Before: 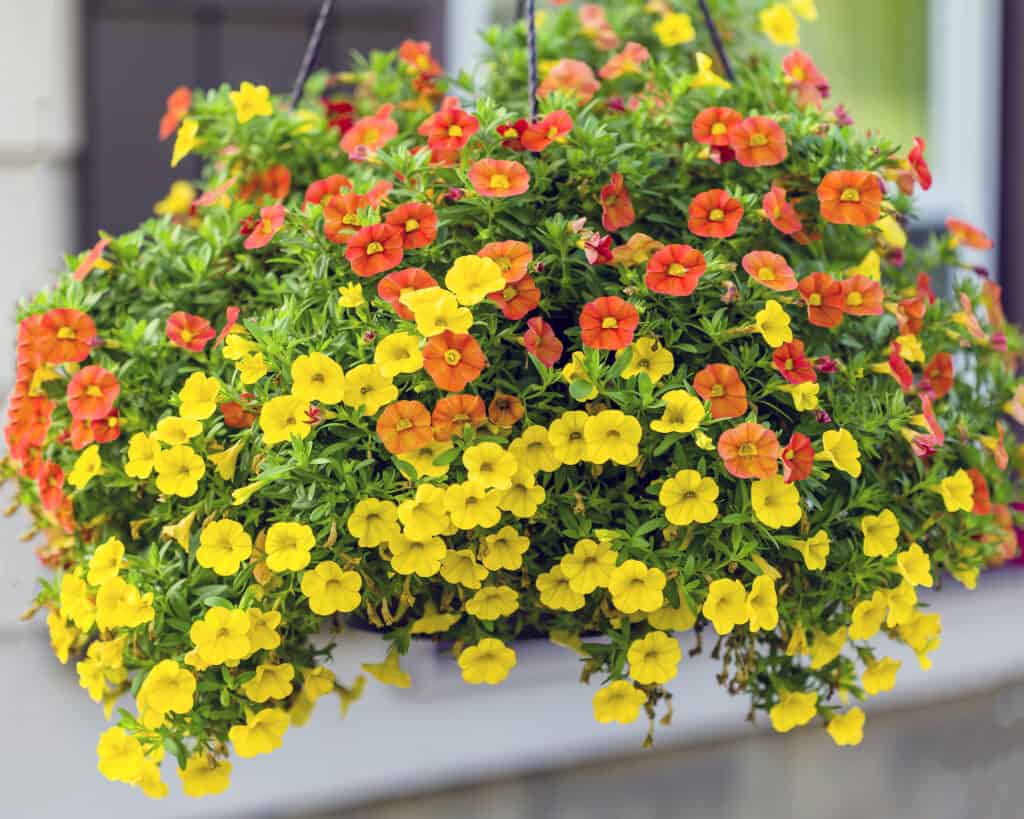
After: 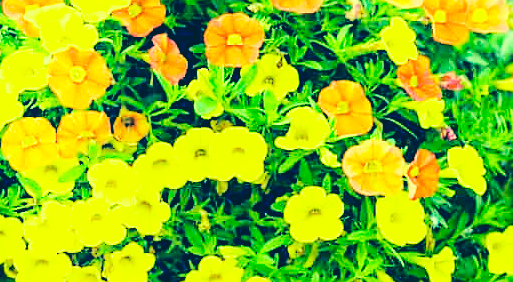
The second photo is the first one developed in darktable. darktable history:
sharpen: radius 0.97, amount 0.606
crop: left 36.641%, top 34.595%, right 13.217%, bottom 30.901%
shadows and highlights: shadows -21.97, highlights 98.88, soften with gaussian
color calibration: x 0.369, y 0.382, temperature 4315.44 K
color correction: highlights a* -16.09, highlights b* 39.91, shadows a* -39.89, shadows b* -26.58
base curve: curves: ch0 [(0, 0.003) (0.001, 0.002) (0.006, 0.004) (0.02, 0.022) (0.048, 0.086) (0.094, 0.234) (0.162, 0.431) (0.258, 0.629) (0.385, 0.8) (0.548, 0.918) (0.751, 0.988) (1, 1)], preserve colors none
tone equalizer: on, module defaults
